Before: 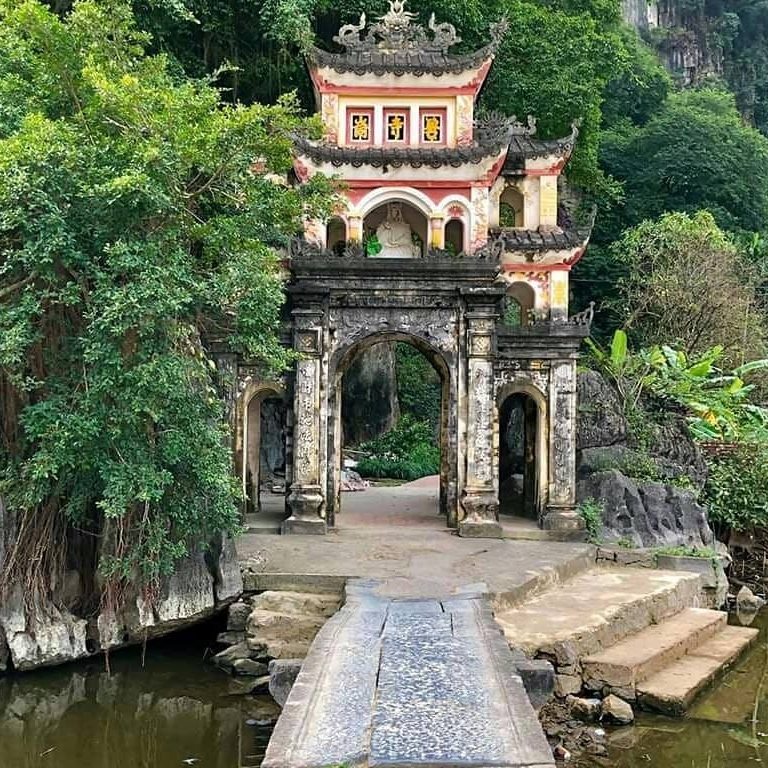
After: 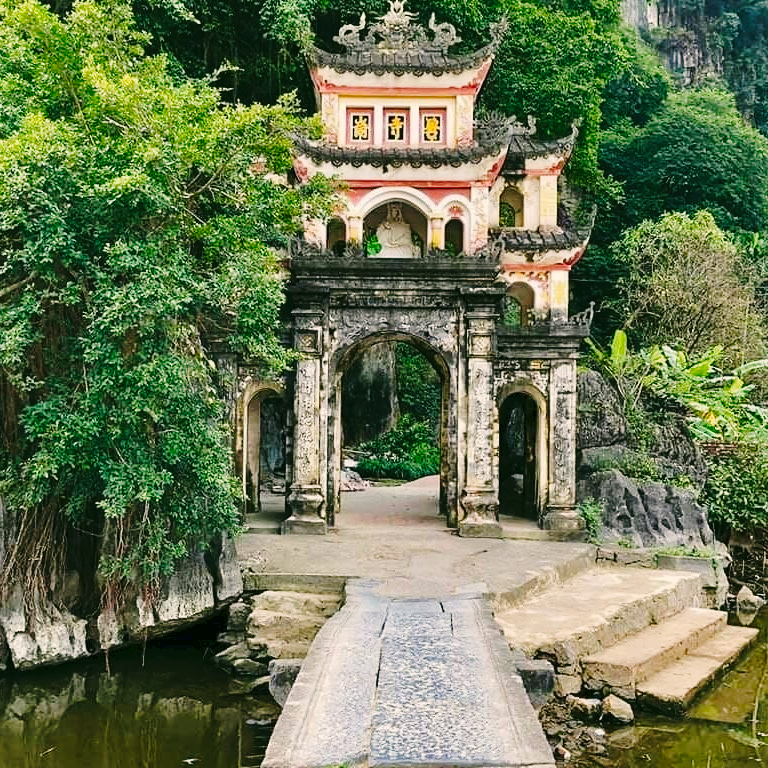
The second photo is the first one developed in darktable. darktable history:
color correction: highlights a* 4.02, highlights b* 4.98, shadows a* -7.55, shadows b* 4.98
exposure: black level correction 0.001, exposure -0.125 EV, compensate exposure bias true, compensate highlight preservation false
tone curve: curves: ch0 [(0, 0) (0.003, 0.049) (0.011, 0.052) (0.025, 0.057) (0.044, 0.069) (0.069, 0.076) (0.1, 0.09) (0.136, 0.111) (0.177, 0.15) (0.224, 0.197) (0.277, 0.267) (0.335, 0.366) (0.399, 0.477) (0.468, 0.561) (0.543, 0.651) (0.623, 0.733) (0.709, 0.804) (0.801, 0.869) (0.898, 0.924) (1, 1)], preserve colors none
